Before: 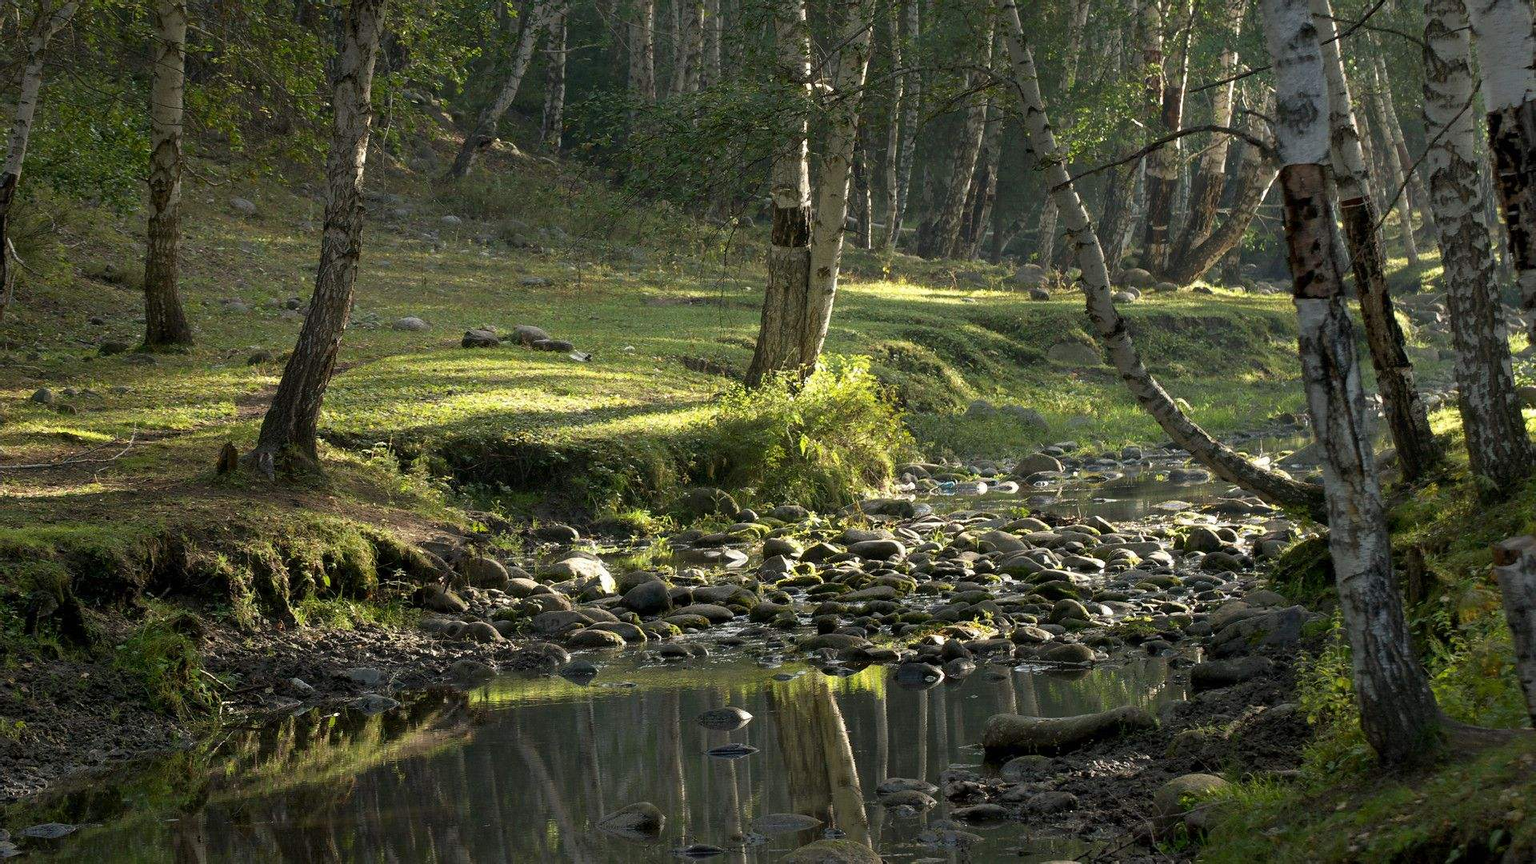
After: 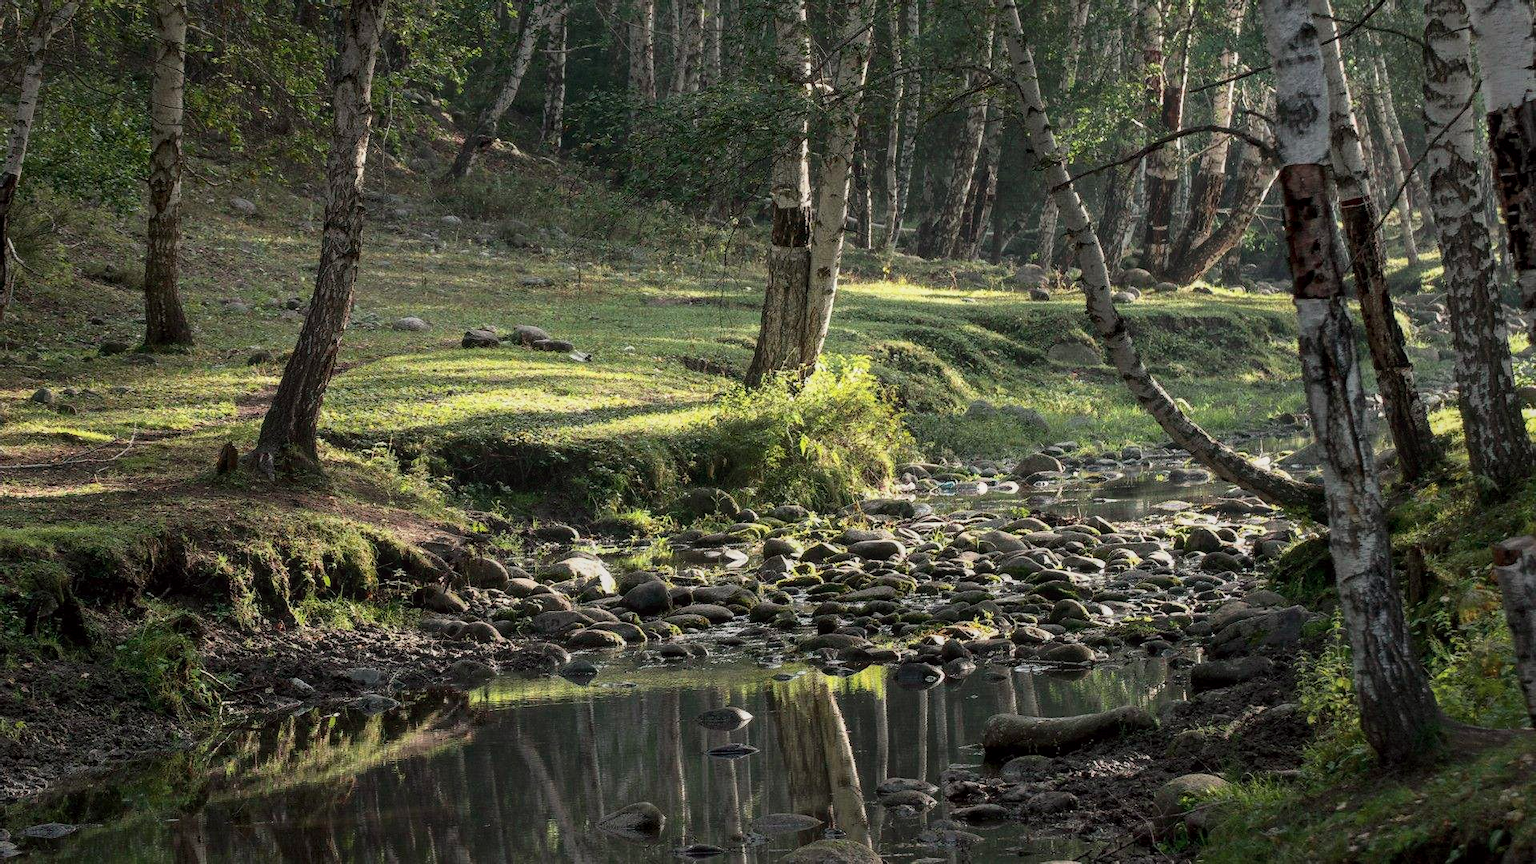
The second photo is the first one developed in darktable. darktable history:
tone curve: curves: ch0 [(0, 0.023) (0.184, 0.168) (0.491, 0.519) (0.748, 0.765) (1, 0.919)]; ch1 [(0, 0) (0.179, 0.173) (0.322, 0.32) (0.424, 0.424) (0.496, 0.501) (0.563, 0.586) (0.761, 0.803) (1, 1)]; ch2 [(0, 0) (0.434, 0.447) (0.483, 0.487) (0.557, 0.541) (0.697, 0.68) (1, 1)], color space Lab, independent channels, preserve colors none
local contrast: on, module defaults
